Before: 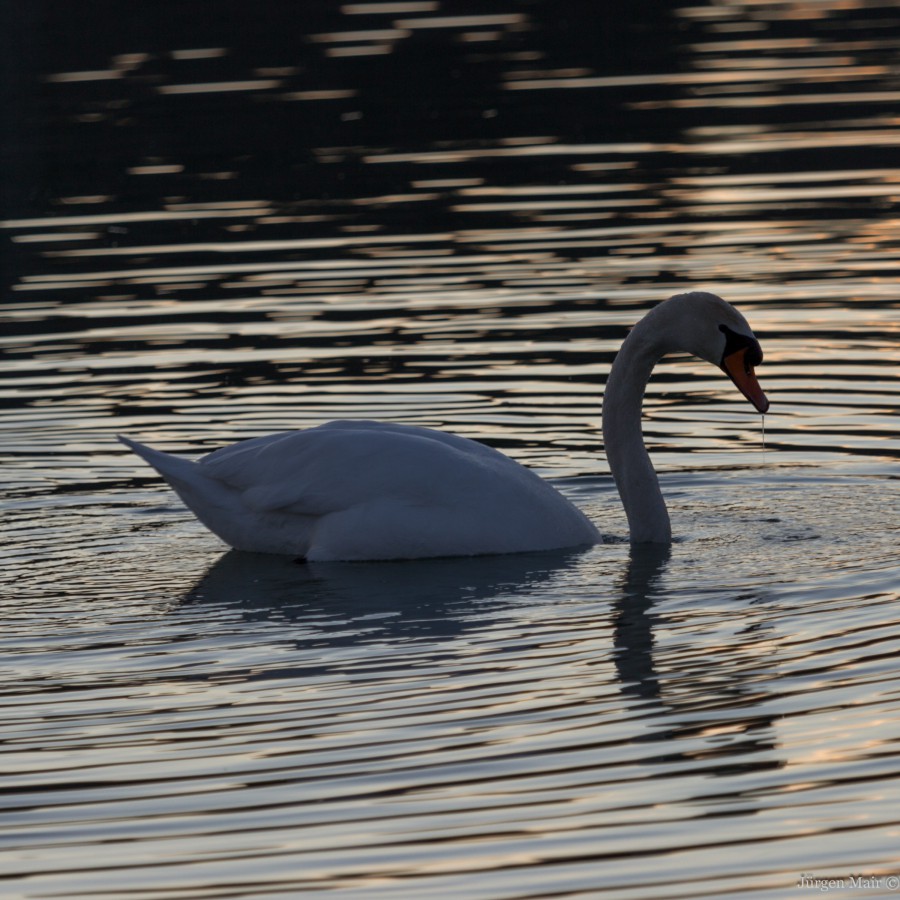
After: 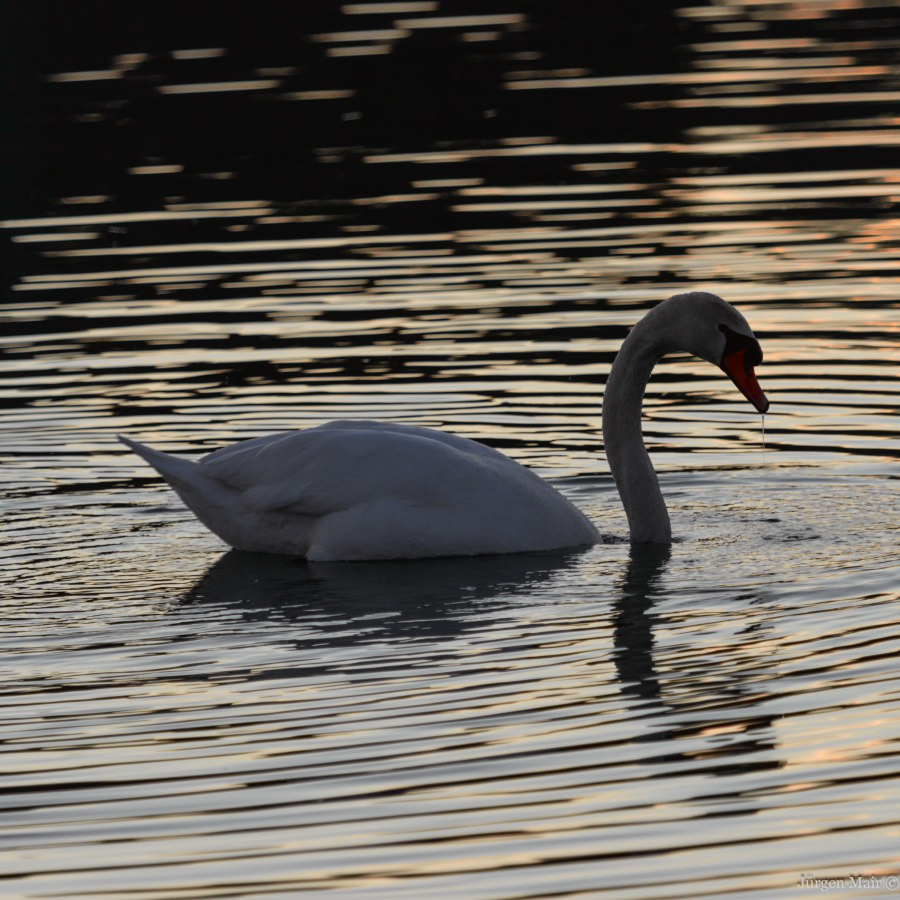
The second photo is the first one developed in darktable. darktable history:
tone curve: curves: ch0 [(0, 0.019) (0.066, 0.043) (0.189, 0.182) (0.368, 0.407) (0.501, 0.564) (0.677, 0.729) (0.851, 0.861) (0.997, 0.959)]; ch1 [(0, 0) (0.187, 0.121) (0.388, 0.346) (0.437, 0.409) (0.474, 0.472) (0.499, 0.501) (0.514, 0.515) (0.542, 0.557) (0.645, 0.686) (0.812, 0.856) (1, 1)]; ch2 [(0, 0) (0.246, 0.214) (0.421, 0.427) (0.459, 0.484) (0.5, 0.504) (0.518, 0.523) (0.529, 0.548) (0.56, 0.576) (0.607, 0.63) (0.744, 0.734) (0.867, 0.821) (0.993, 0.889)], color space Lab, independent channels, preserve colors none
